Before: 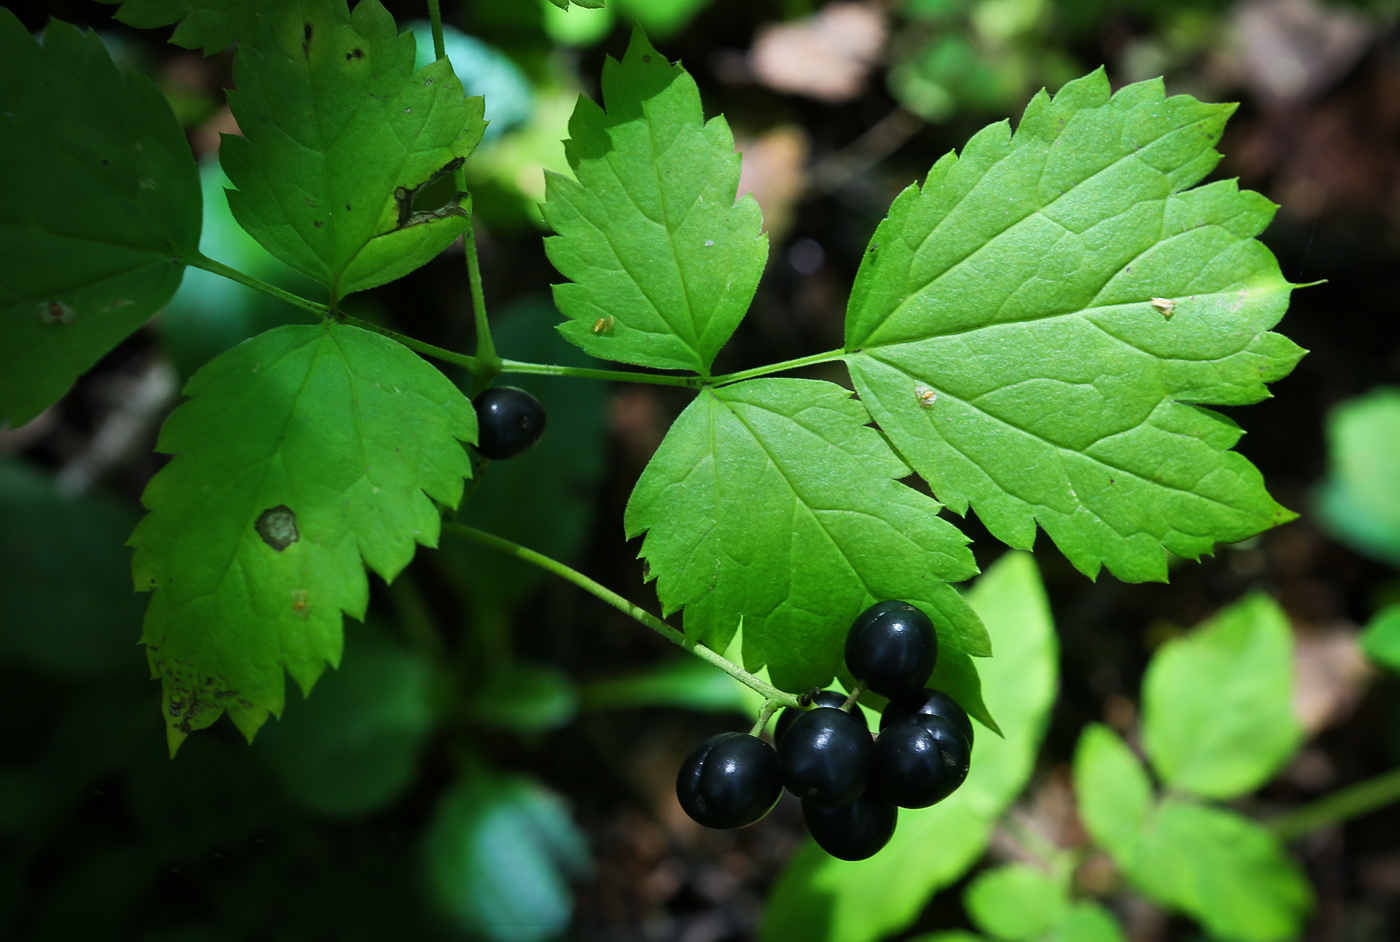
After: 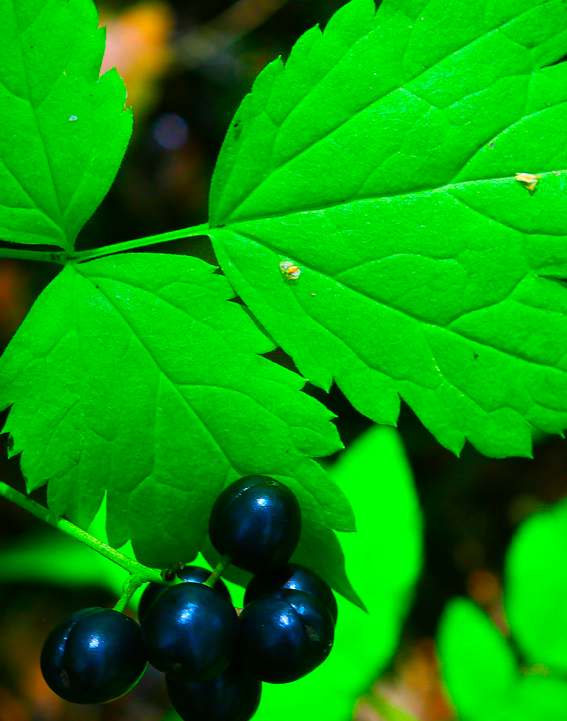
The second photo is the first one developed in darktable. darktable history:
color correction: highlights b* -0.018, saturation 2.95
crop: left 45.486%, top 13.347%, right 13.959%, bottom 10.087%
